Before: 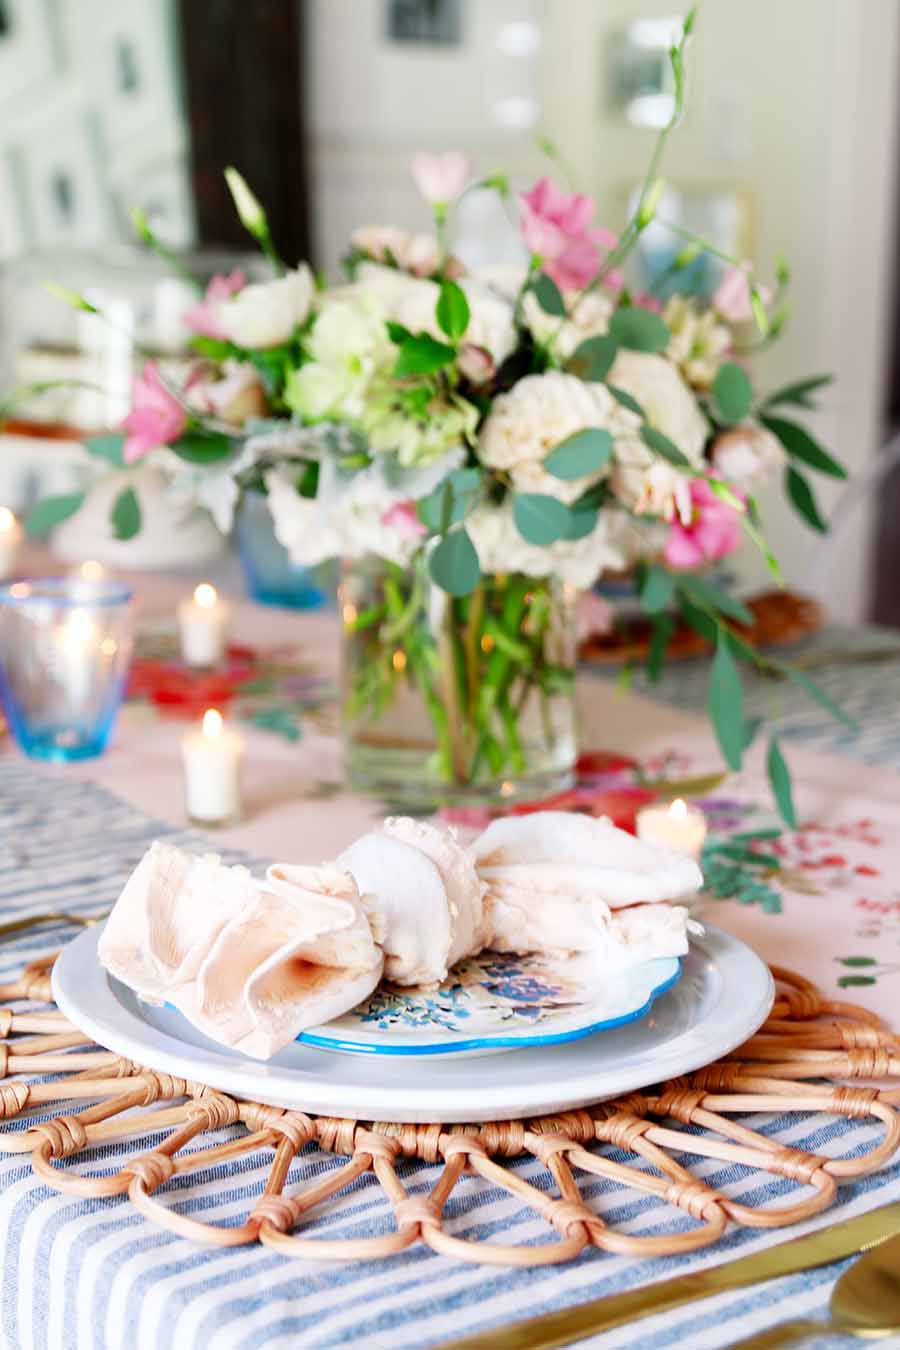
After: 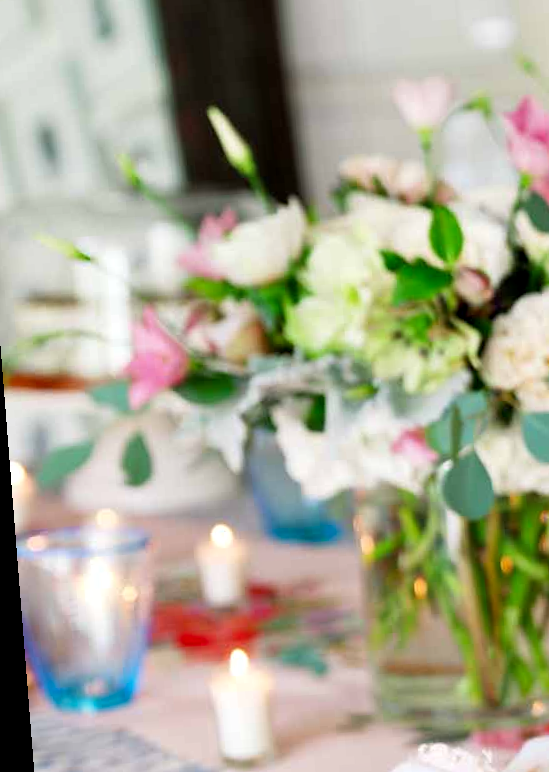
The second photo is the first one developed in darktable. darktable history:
rotate and perspective: rotation -4.2°, shear 0.006, automatic cropping off
crop and rotate: left 3.047%, top 7.509%, right 42.236%, bottom 37.598%
contrast equalizer: octaves 7, y [[0.6 ×6], [0.55 ×6], [0 ×6], [0 ×6], [0 ×6]], mix 0.15
